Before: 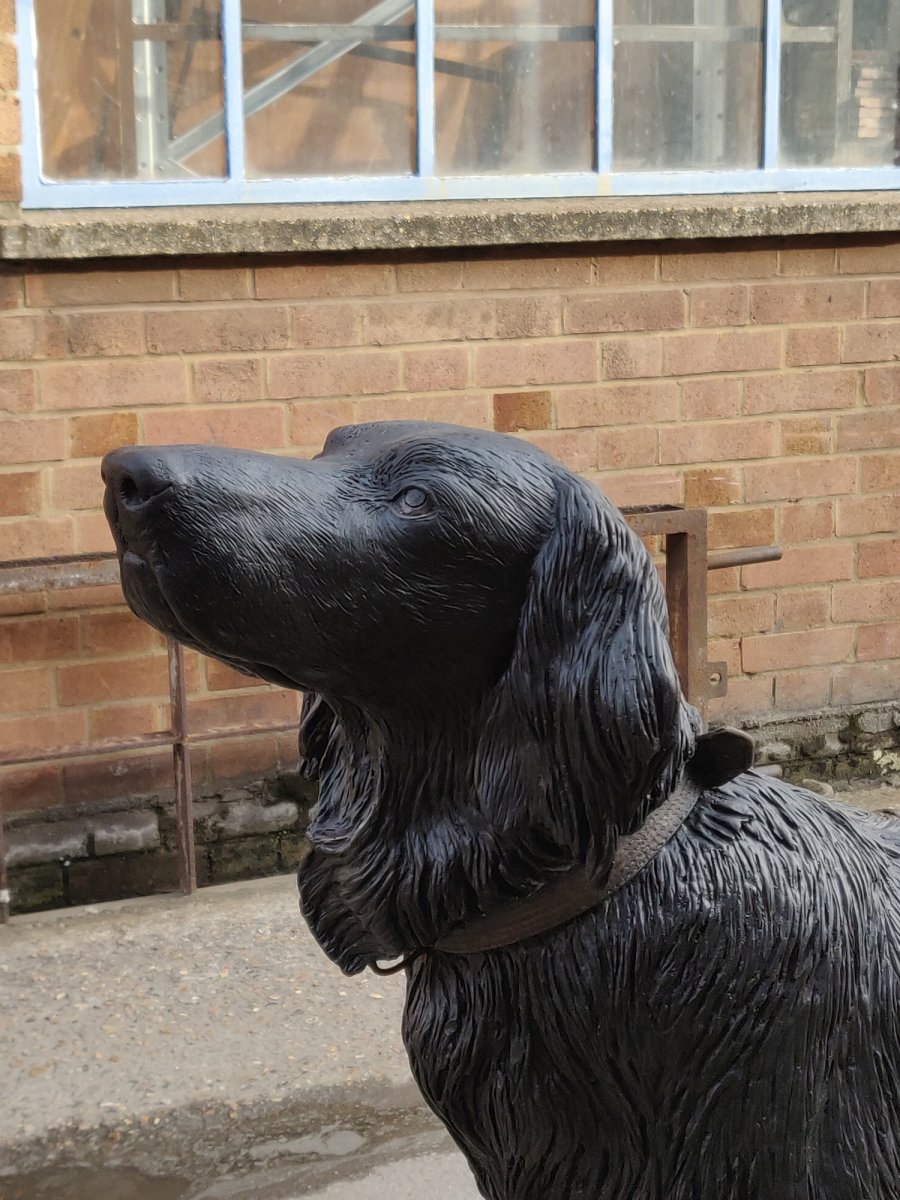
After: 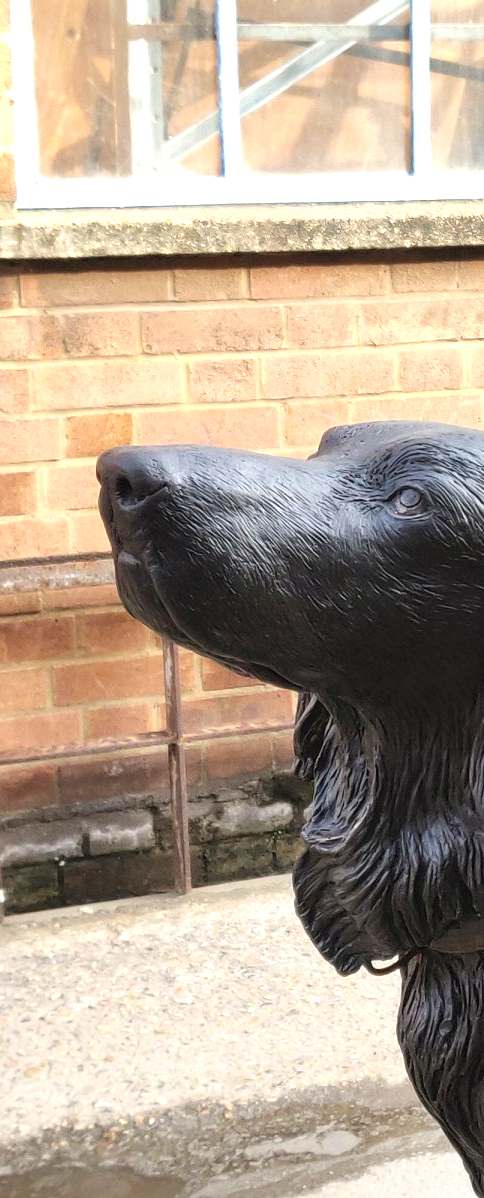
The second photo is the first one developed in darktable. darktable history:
exposure: black level correction 0, exposure 1.1 EV, compensate highlight preservation false
crop: left 0.587%, right 45.588%, bottom 0.086%
